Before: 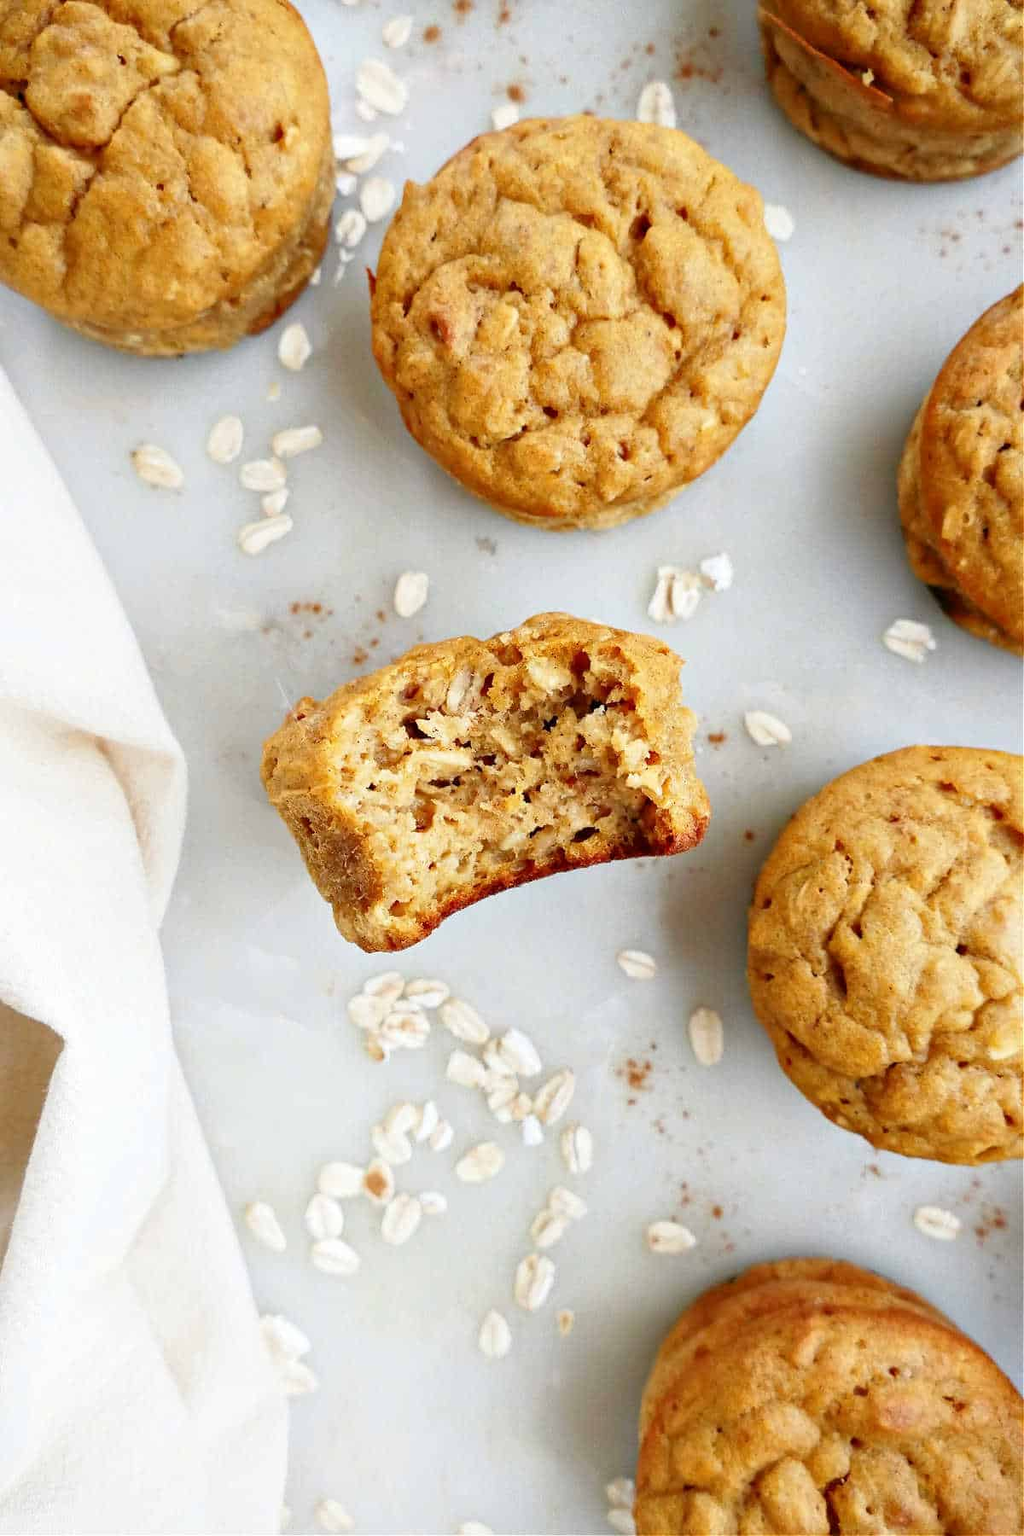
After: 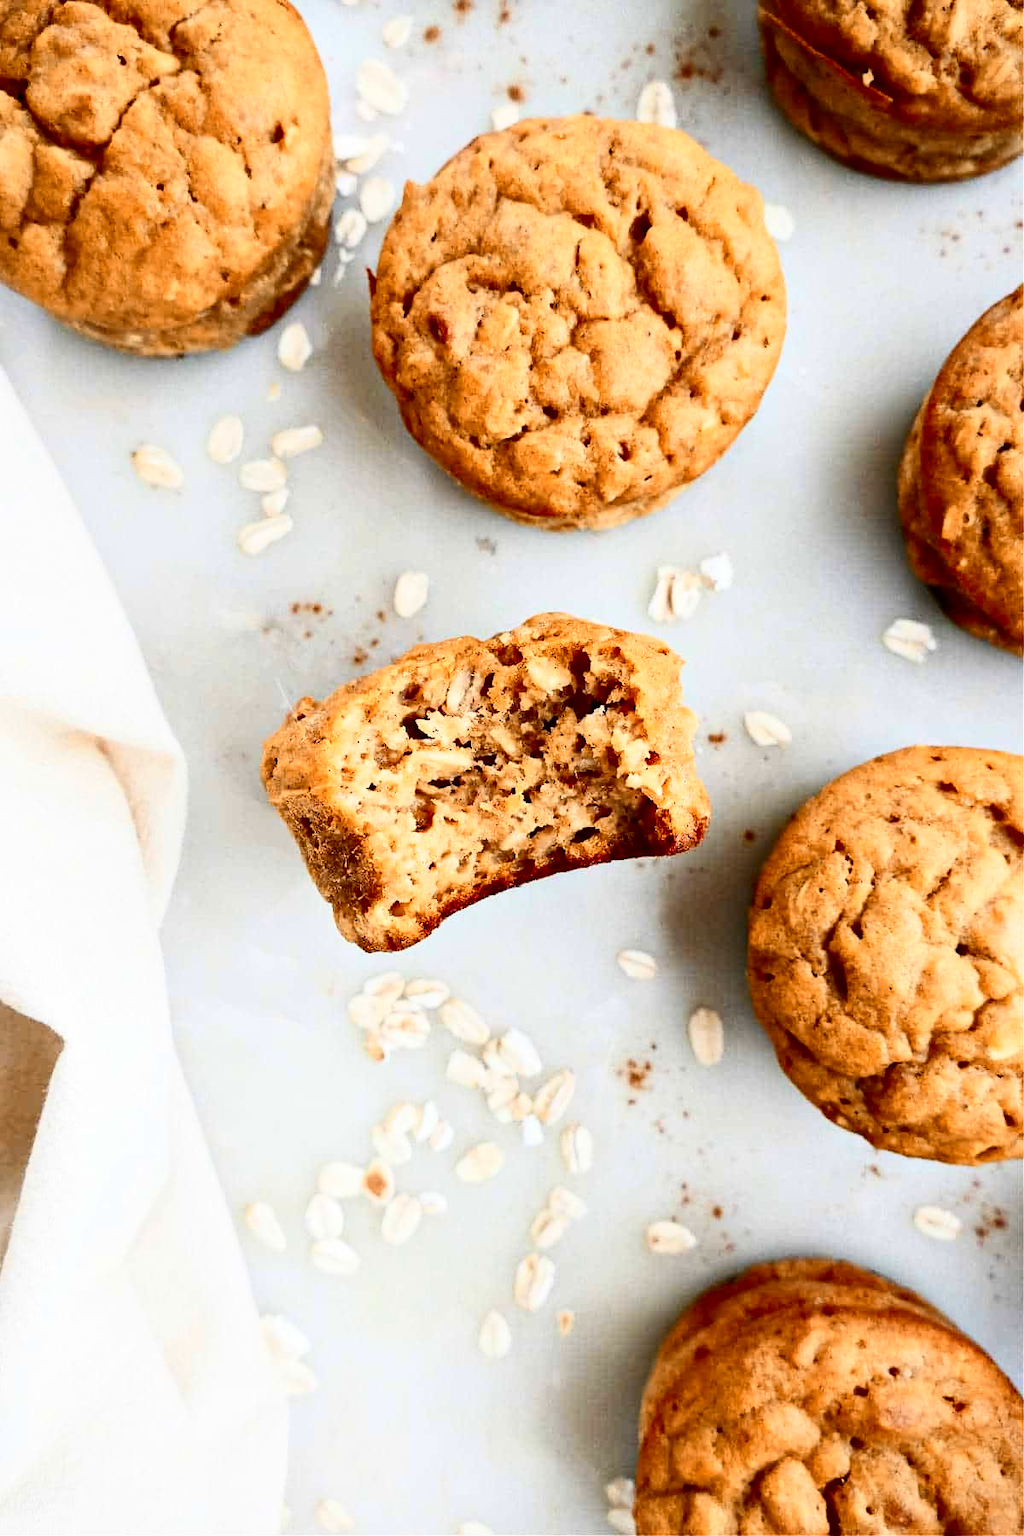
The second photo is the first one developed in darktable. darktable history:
color zones: curves: ch2 [(0, 0.5) (0.143, 0.5) (0.286, 0.416) (0.429, 0.5) (0.571, 0.5) (0.714, 0.5) (0.857, 0.5) (1, 0.5)]
contrast brightness saturation: contrast 0.32, brightness -0.08, saturation 0.17
